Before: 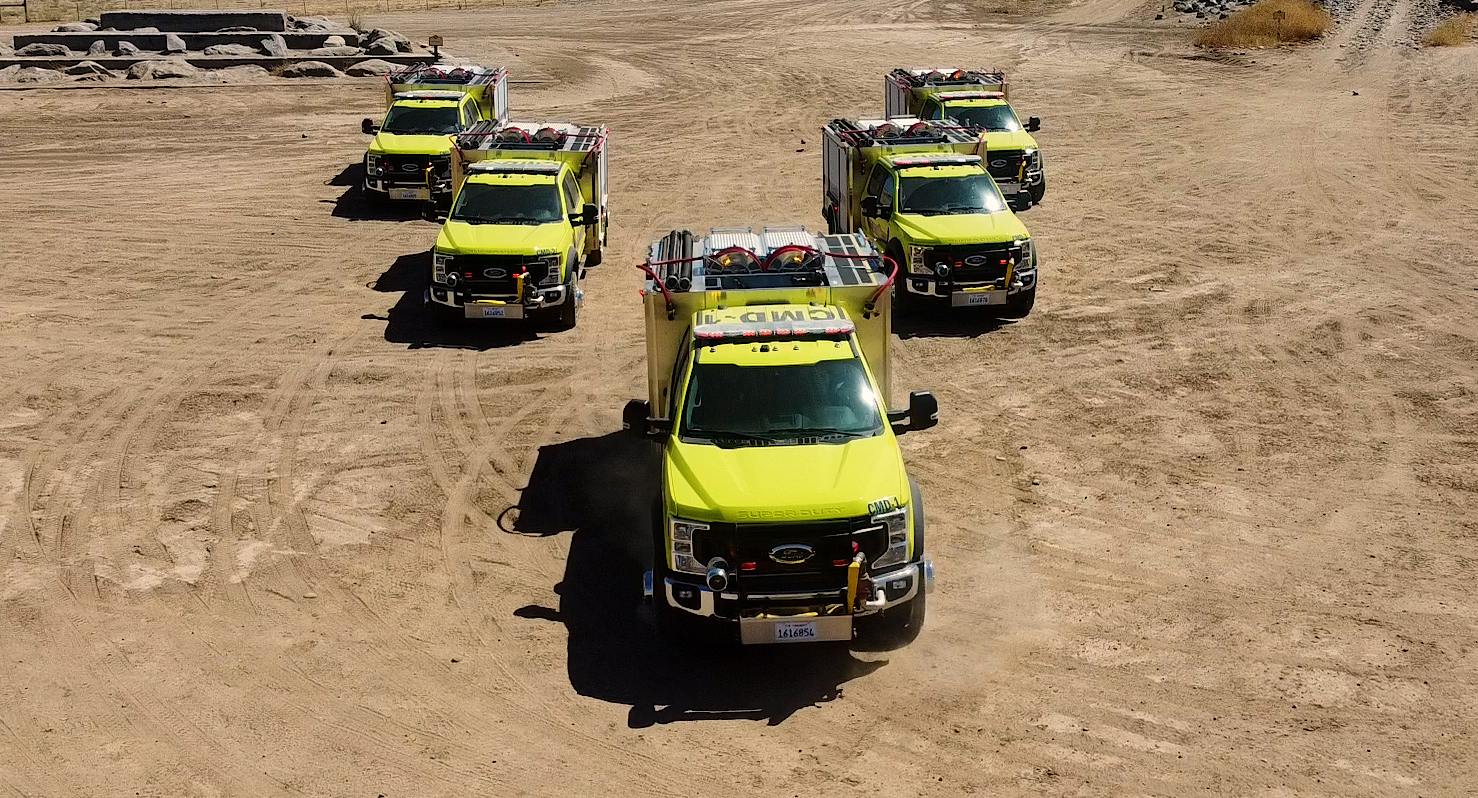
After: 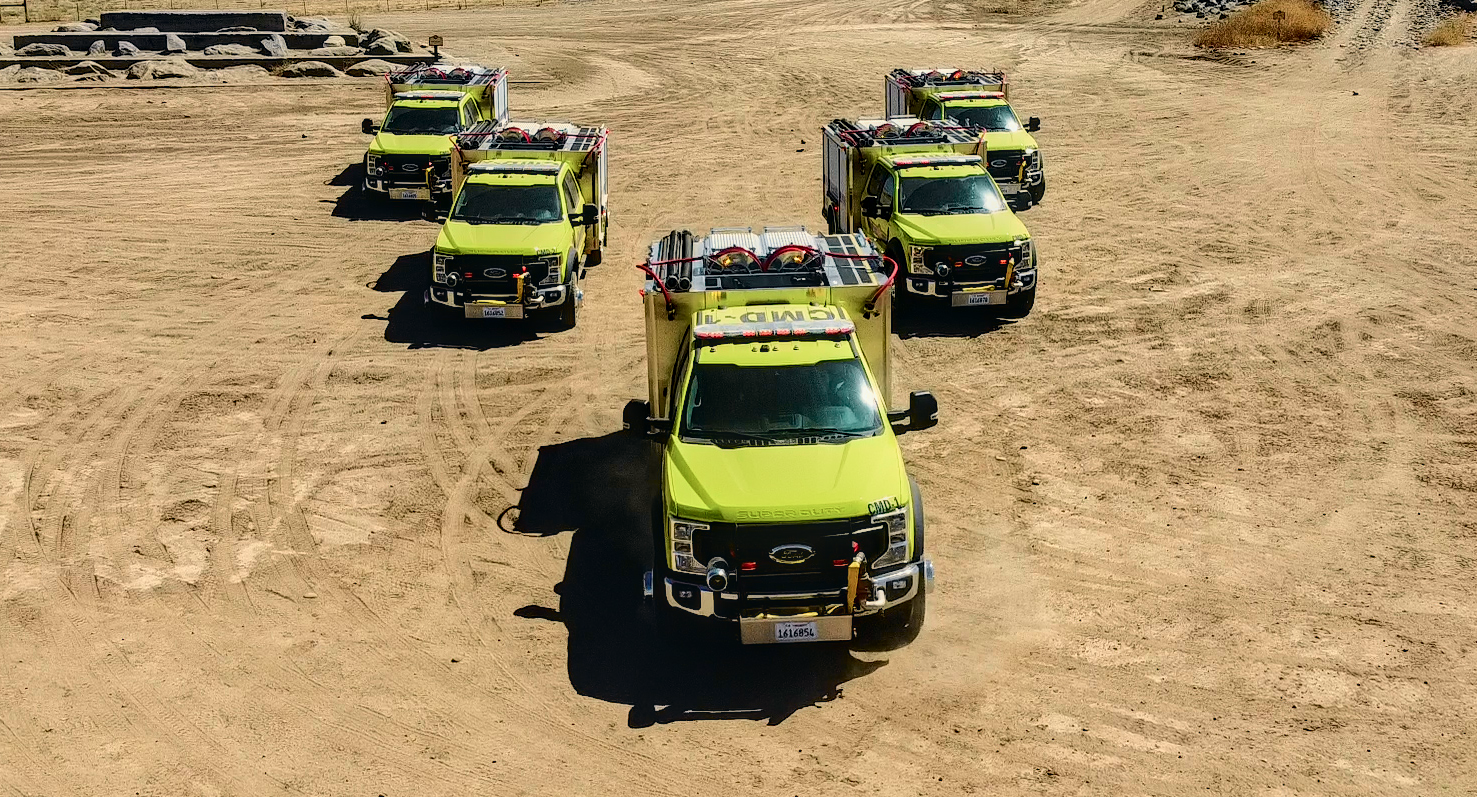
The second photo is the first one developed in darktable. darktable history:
tone curve: curves: ch0 [(0, 0) (0.035, 0.017) (0.131, 0.108) (0.279, 0.279) (0.476, 0.554) (0.617, 0.693) (0.704, 0.77) (0.801, 0.854) (0.895, 0.927) (1, 0.976)]; ch1 [(0, 0) (0.318, 0.278) (0.444, 0.427) (0.493, 0.488) (0.504, 0.497) (0.537, 0.538) (0.594, 0.616) (0.746, 0.764) (1, 1)]; ch2 [(0, 0) (0.316, 0.292) (0.381, 0.37) (0.423, 0.448) (0.476, 0.482) (0.502, 0.495) (0.529, 0.547) (0.583, 0.608) (0.639, 0.657) (0.7, 0.7) (0.861, 0.808) (1, 0.951)], color space Lab, independent channels, preserve colors none
local contrast: on, module defaults
